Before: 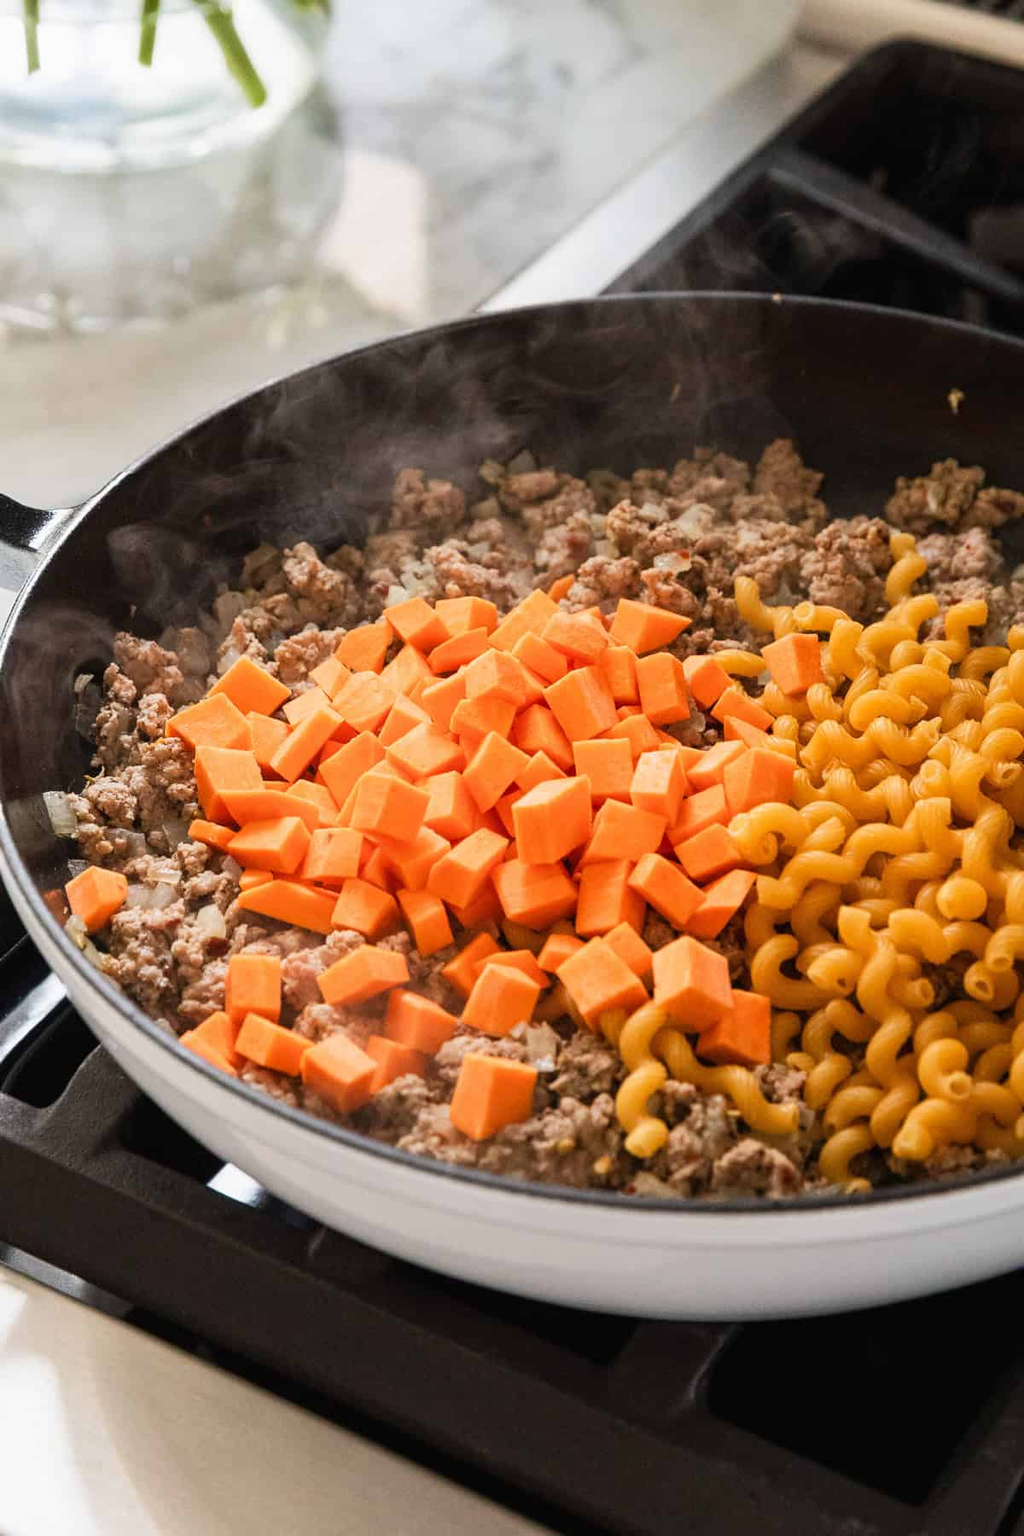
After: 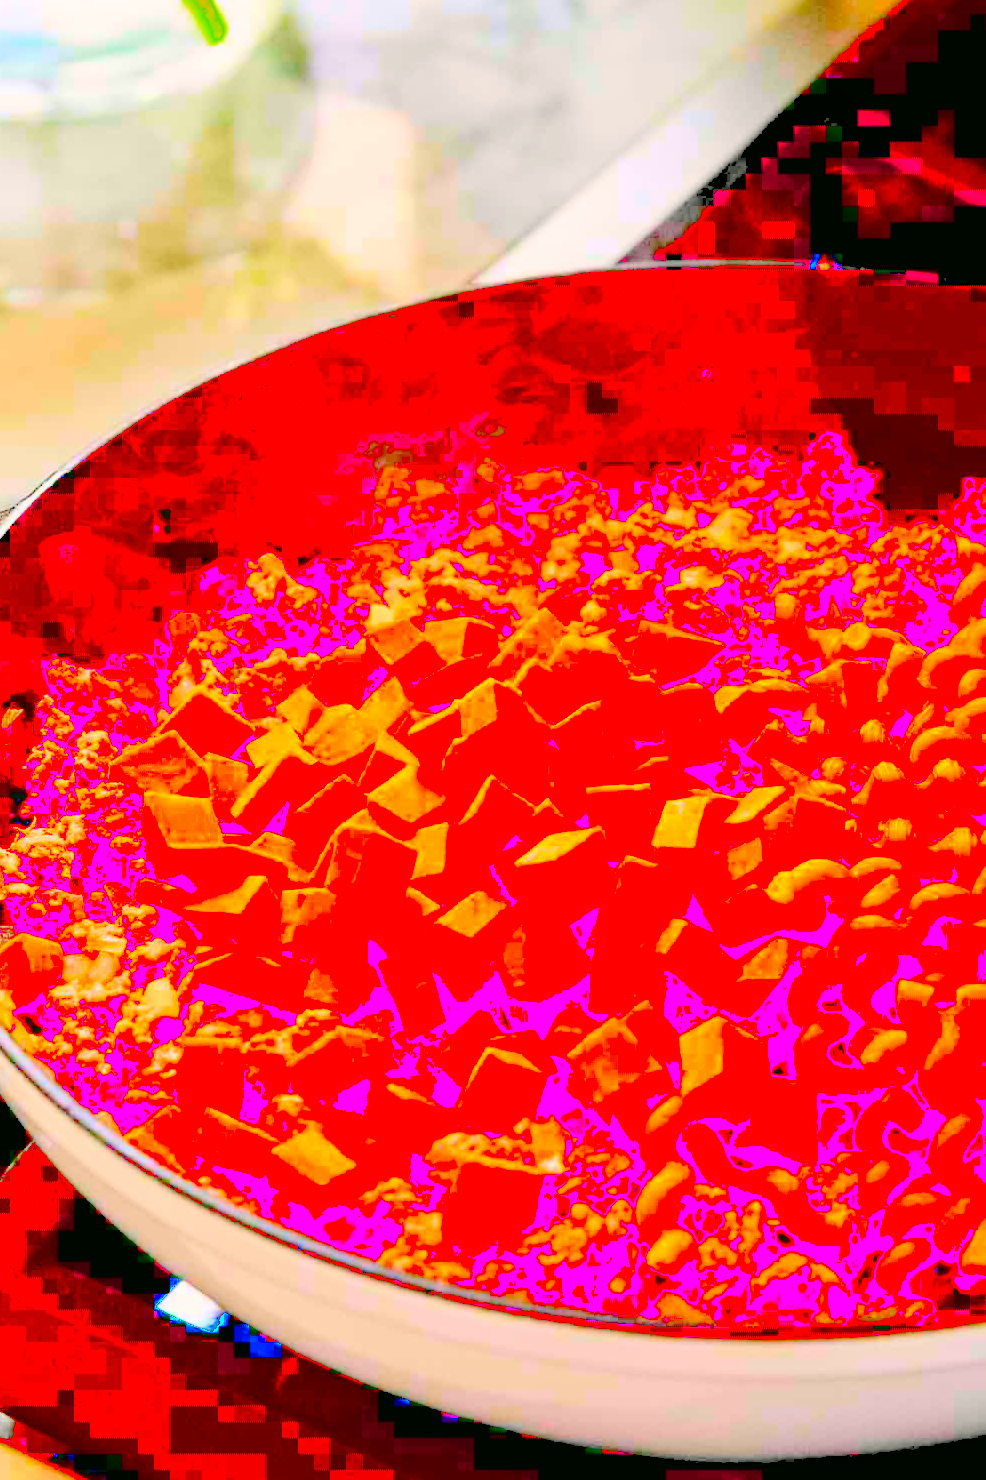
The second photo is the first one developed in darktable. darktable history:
exposure: black level correction 0.1, exposure 3 EV, compensate highlight preservation false
color correction: highlights a* 4.02, highlights b* 4.98, shadows a* -7.55, shadows b* 4.98
global tonemap: drago (1, 100), detail 1
crop and rotate: left 7.196%, top 4.574%, right 10.605%, bottom 13.178%
